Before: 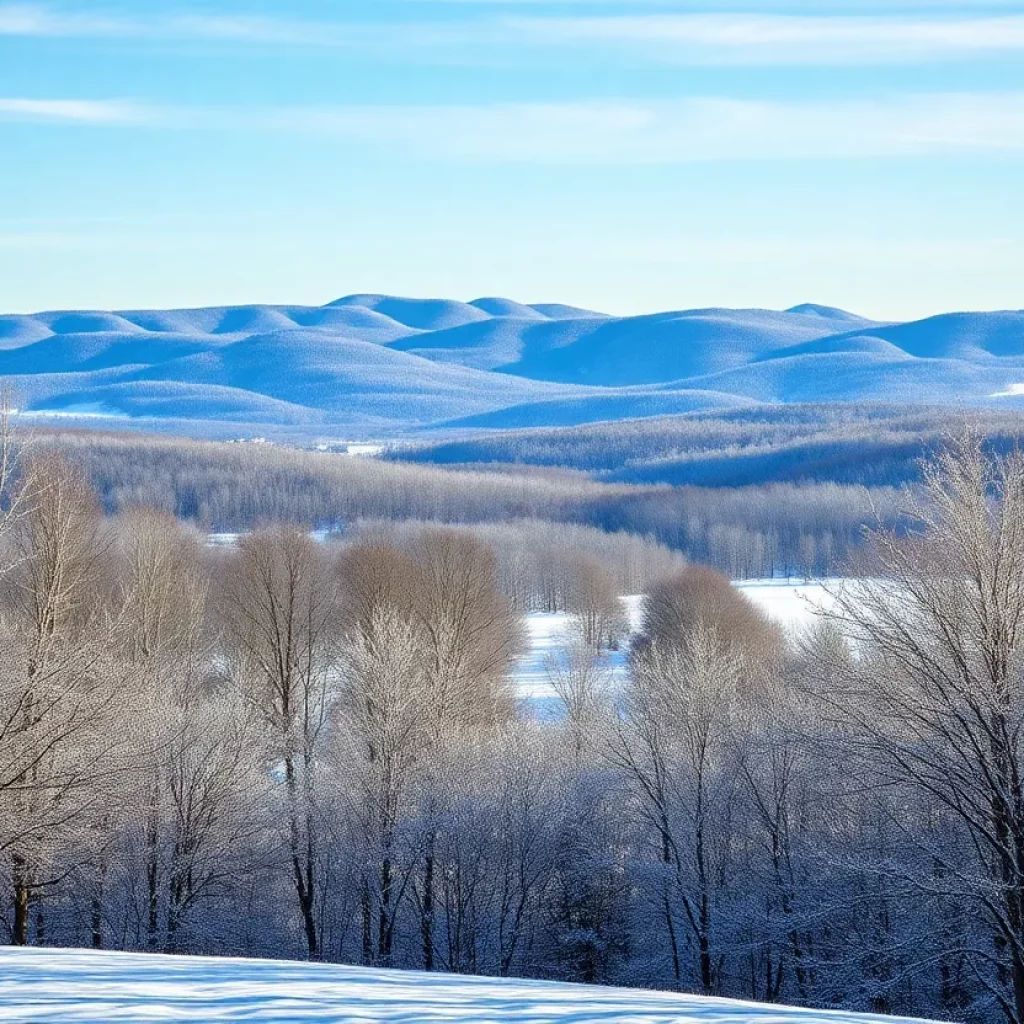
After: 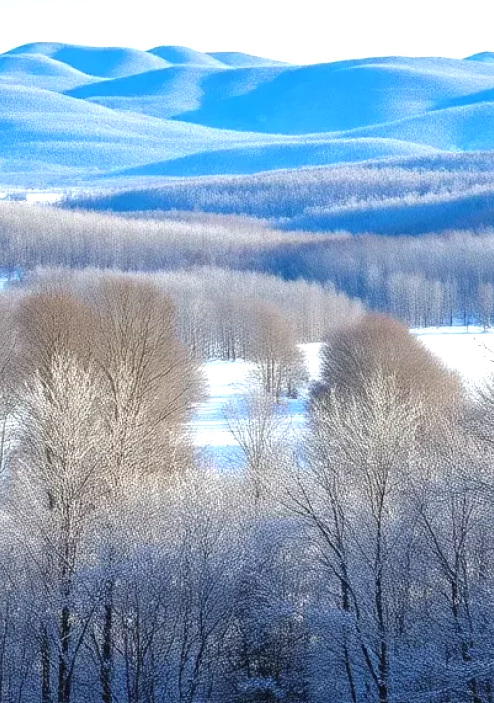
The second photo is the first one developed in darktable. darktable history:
crop: left 31.379%, top 24.658%, right 20.326%, bottom 6.628%
exposure: black level correction -0.002, exposure 0.54 EV, compensate highlight preservation false
